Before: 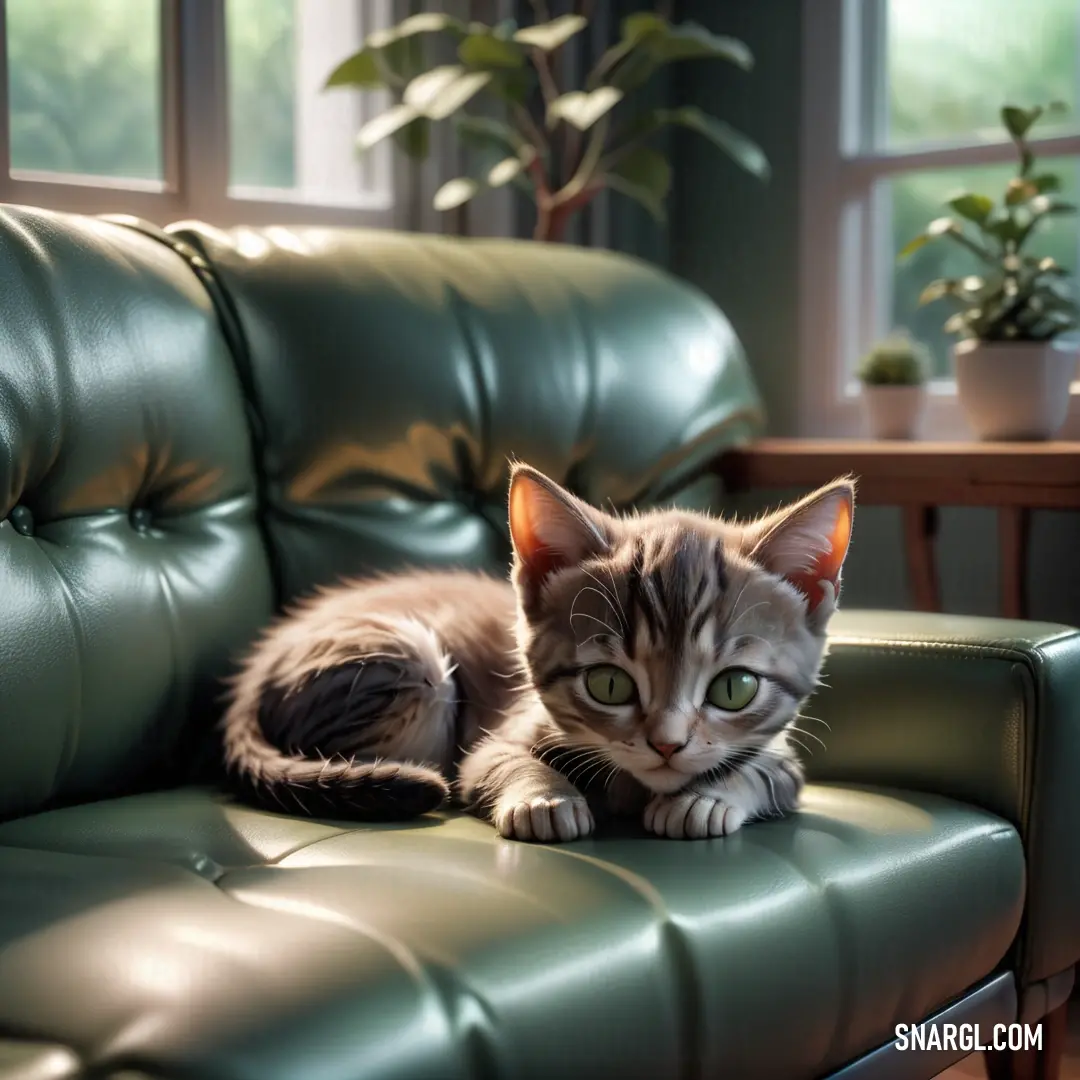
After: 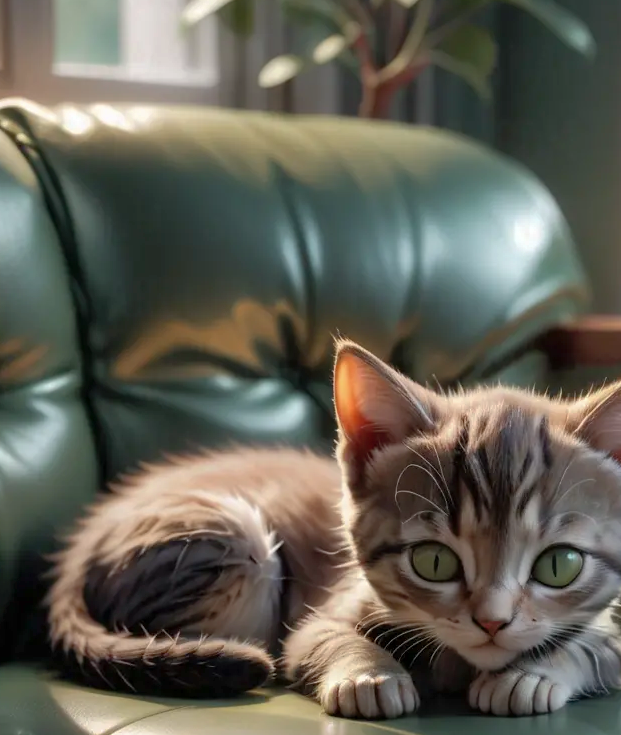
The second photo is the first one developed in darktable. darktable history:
crop: left 16.207%, top 11.448%, right 26.223%, bottom 20.465%
shadows and highlights: on, module defaults
